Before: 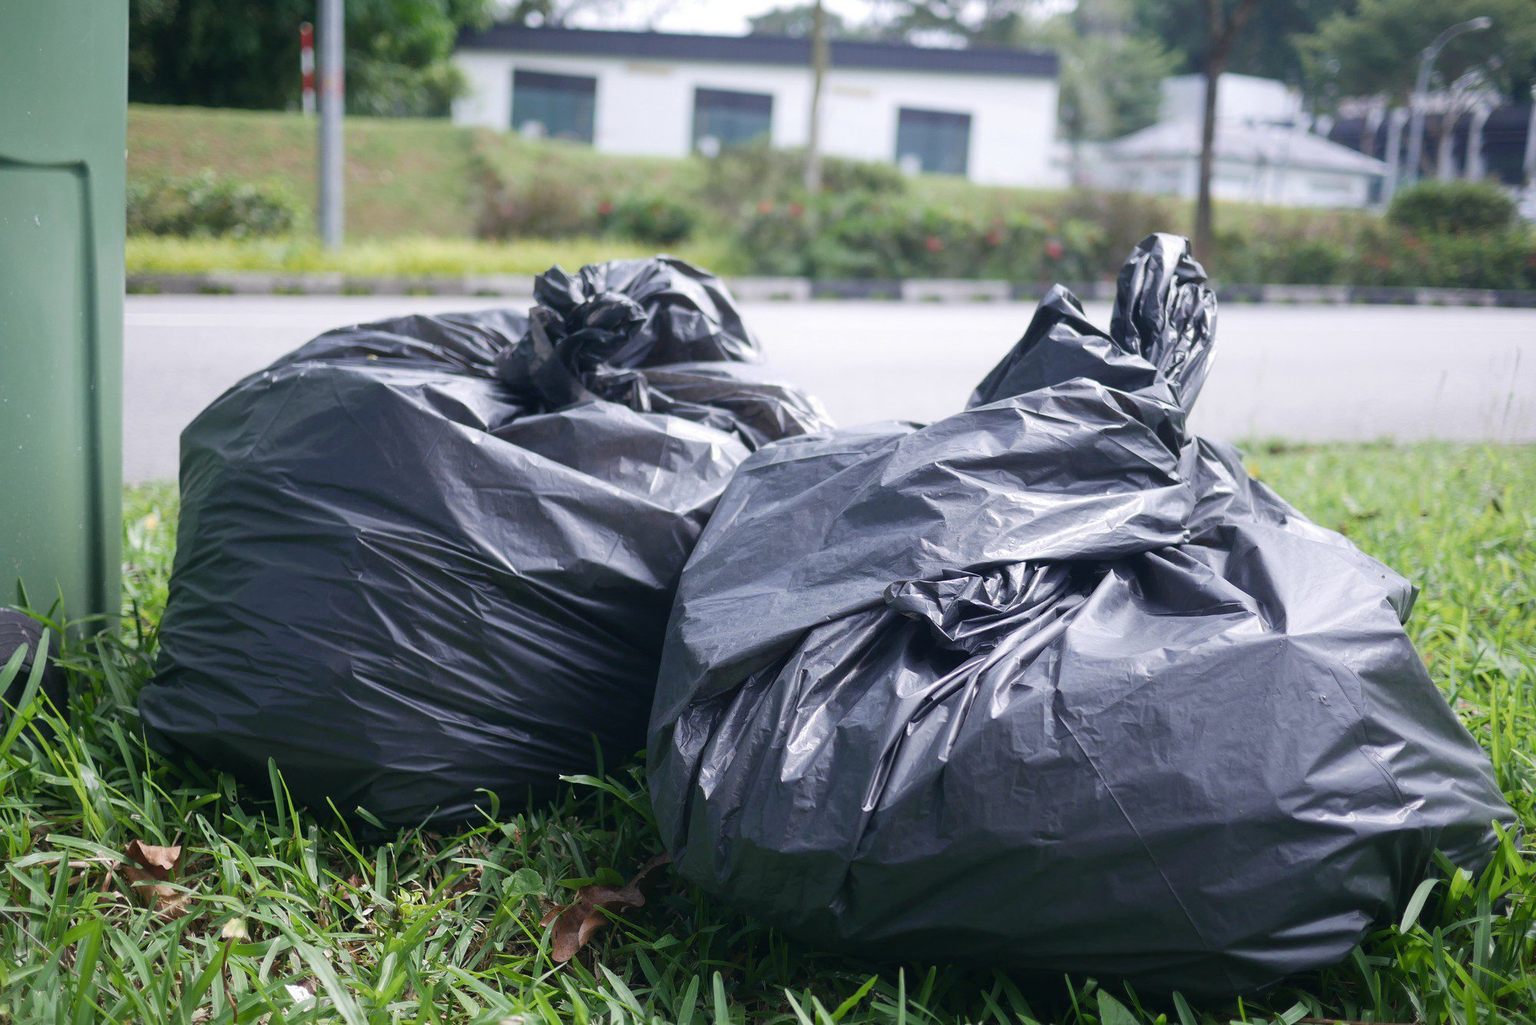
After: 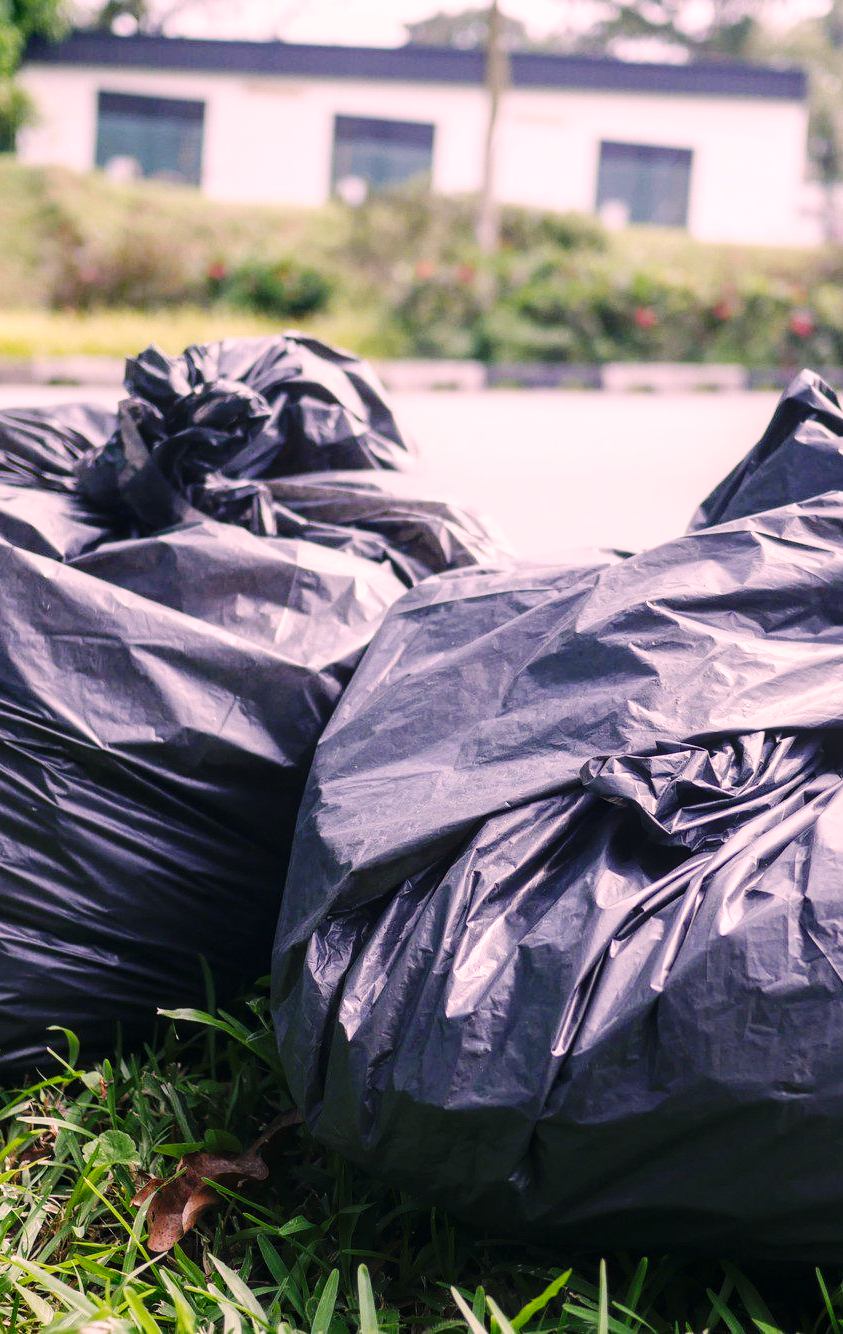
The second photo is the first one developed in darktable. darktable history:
color correction: highlights a* 14.52, highlights b* 4.84
base curve: curves: ch0 [(0, 0) (0.036, 0.025) (0.121, 0.166) (0.206, 0.329) (0.605, 0.79) (1, 1)], preserve colors none
crop: left 28.583%, right 29.231%
local contrast: on, module defaults
